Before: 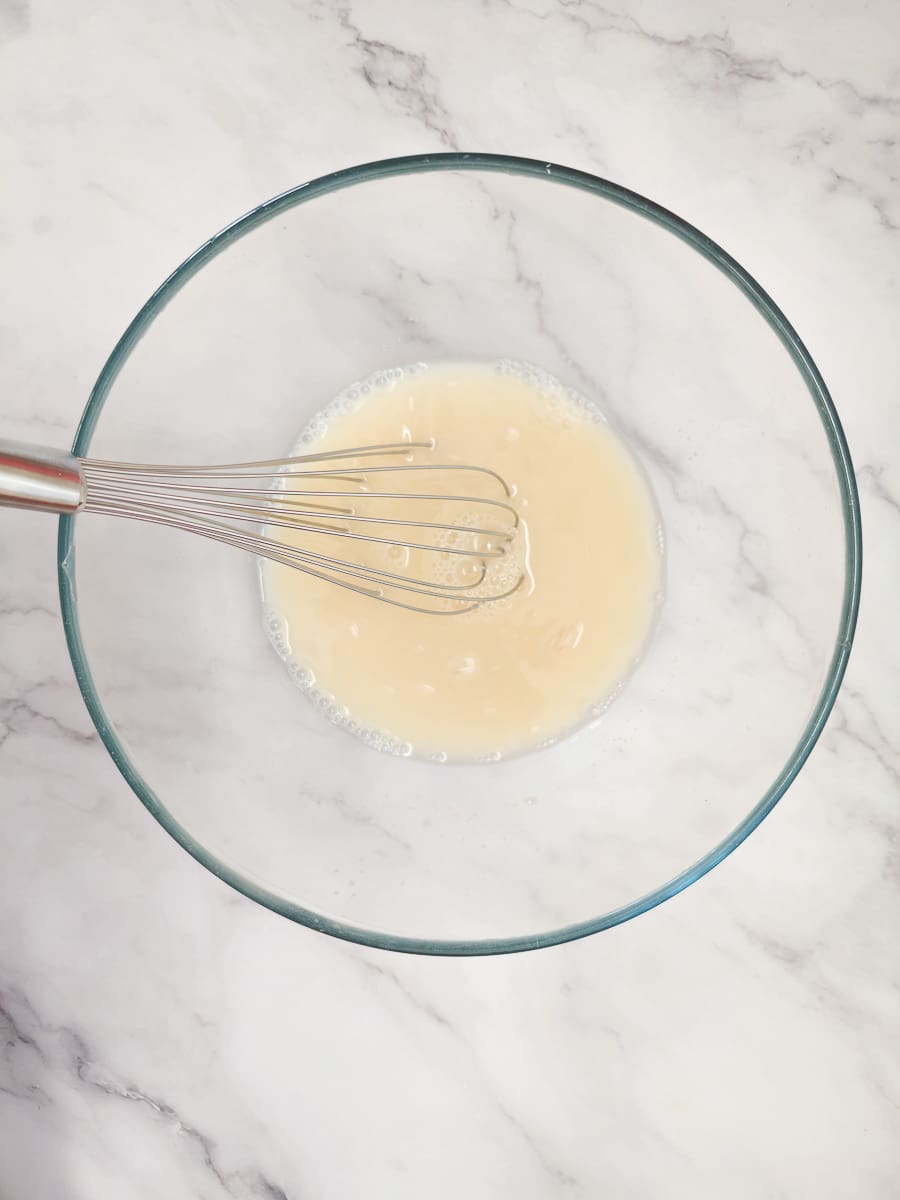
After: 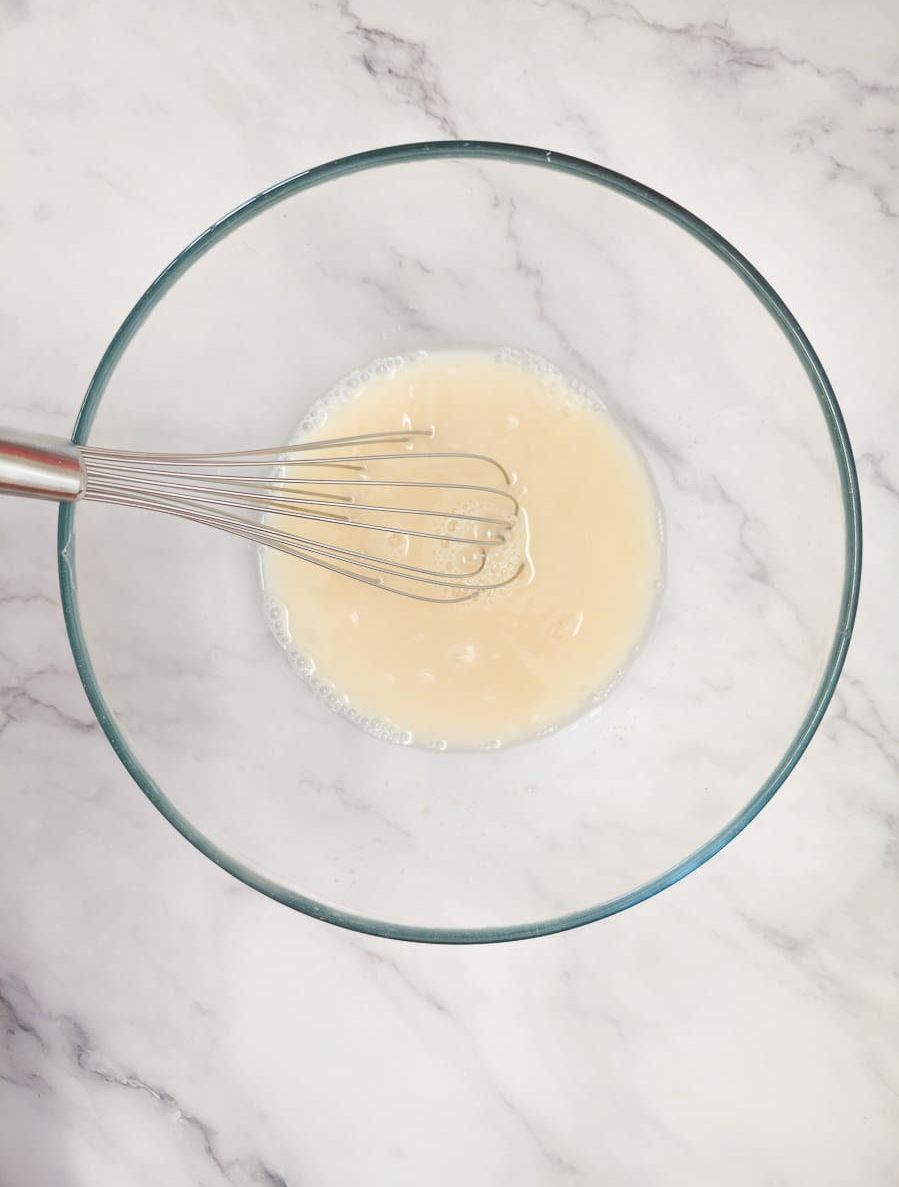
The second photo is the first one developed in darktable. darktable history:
crop: top 1.049%, right 0.001%
local contrast: mode bilateral grid, contrast 20, coarseness 50, detail 102%, midtone range 0.2
